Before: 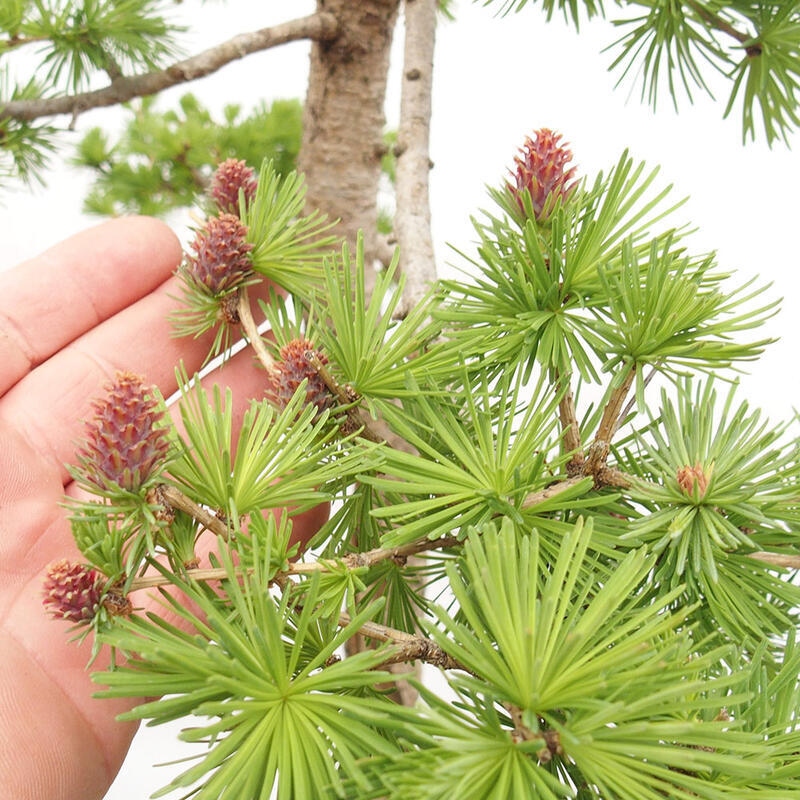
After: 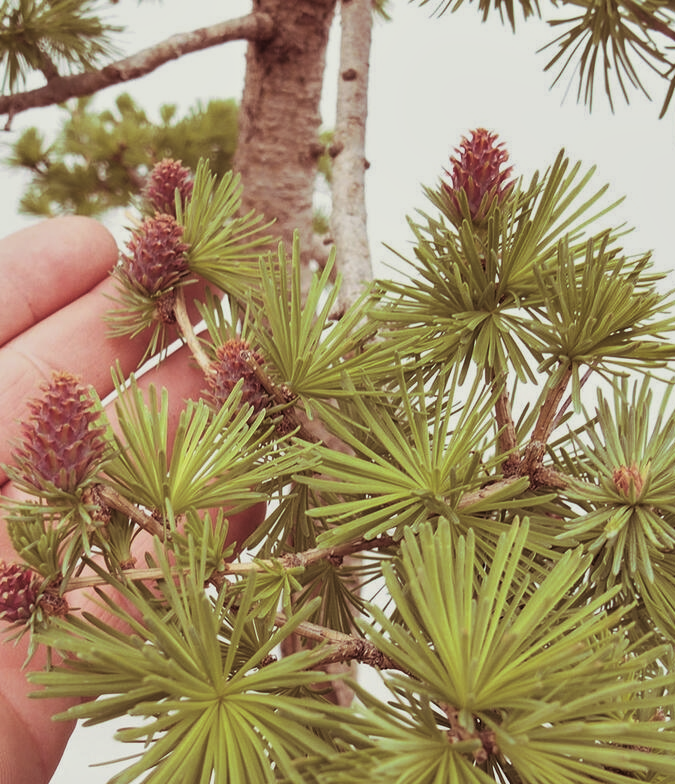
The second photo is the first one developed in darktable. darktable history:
crop: left 8.026%, right 7.374%
base curve: curves: ch0 [(0, 0) (0.989, 0.992)], preserve colors none
exposure: exposure -0.36 EV, compensate highlight preservation false
shadows and highlights: low approximation 0.01, soften with gaussian
tone equalizer: on, module defaults
split-toning: on, module defaults
